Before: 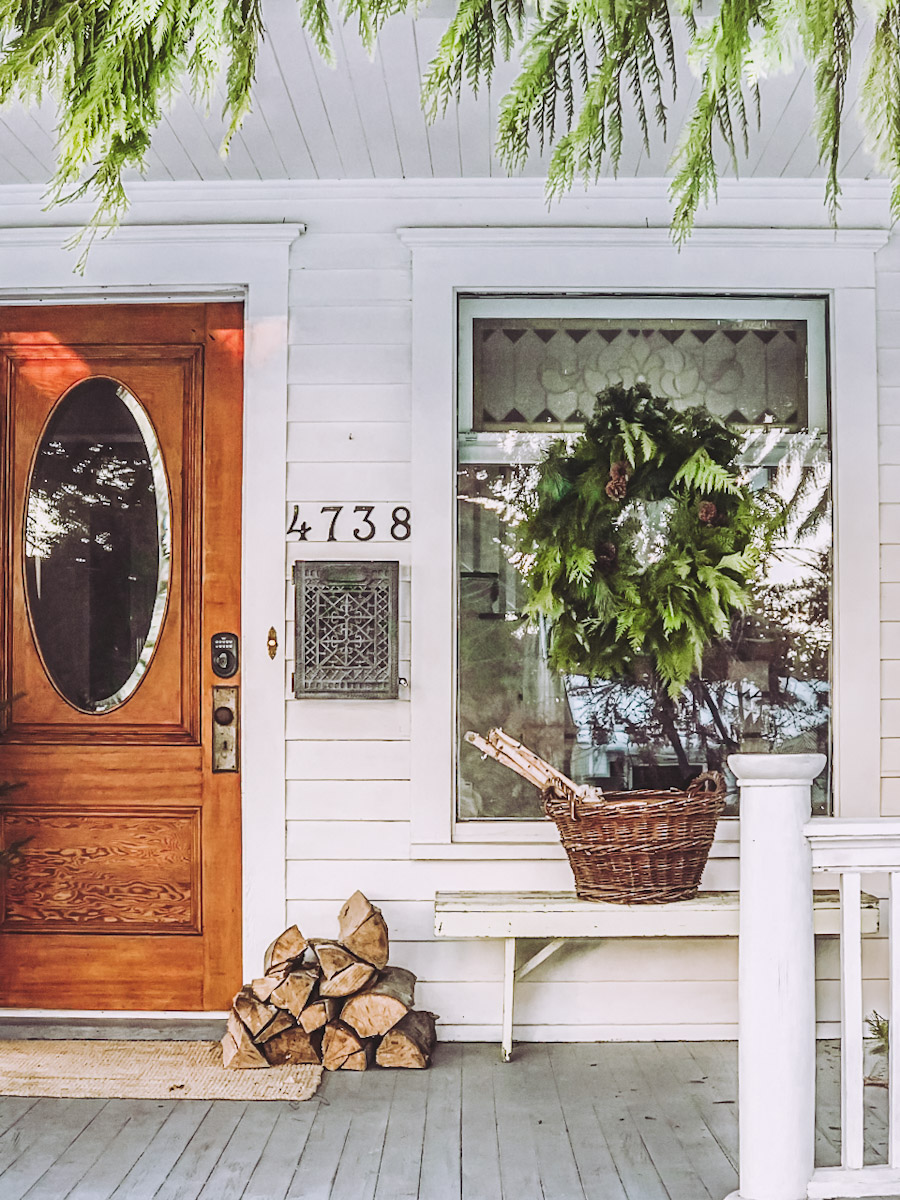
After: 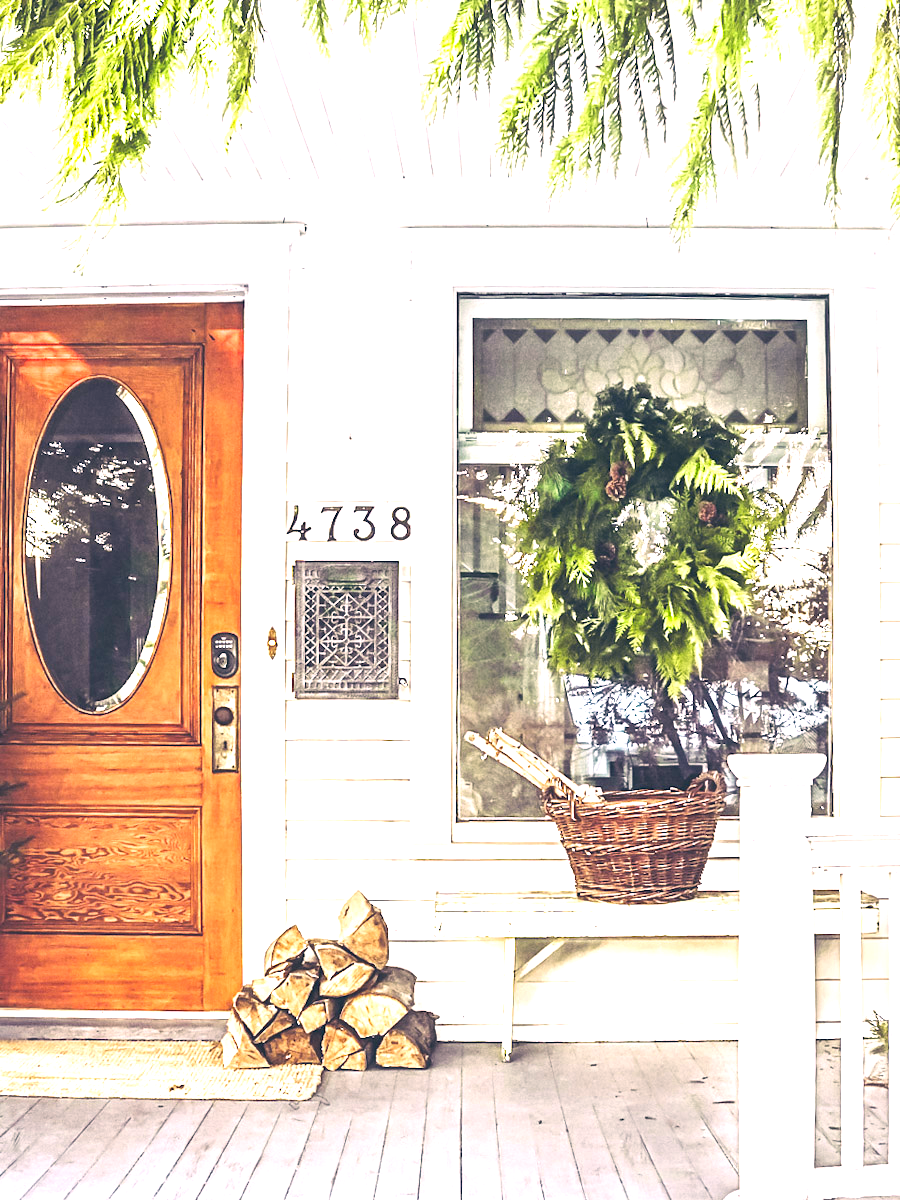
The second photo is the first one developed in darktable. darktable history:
exposure: black level correction 0, exposure 1.3 EV, compensate exposure bias true, compensate highlight preservation false
color correction: highlights a* 10.32, highlights b* 14.66, shadows a* -9.59, shadows b* -15.02
white balance: red 0.954, blue 1.079
